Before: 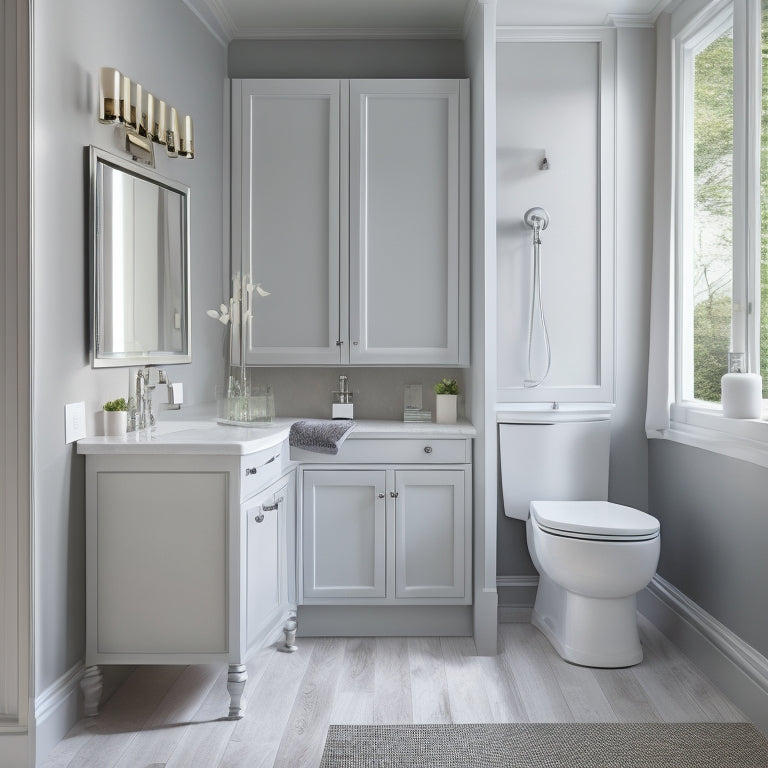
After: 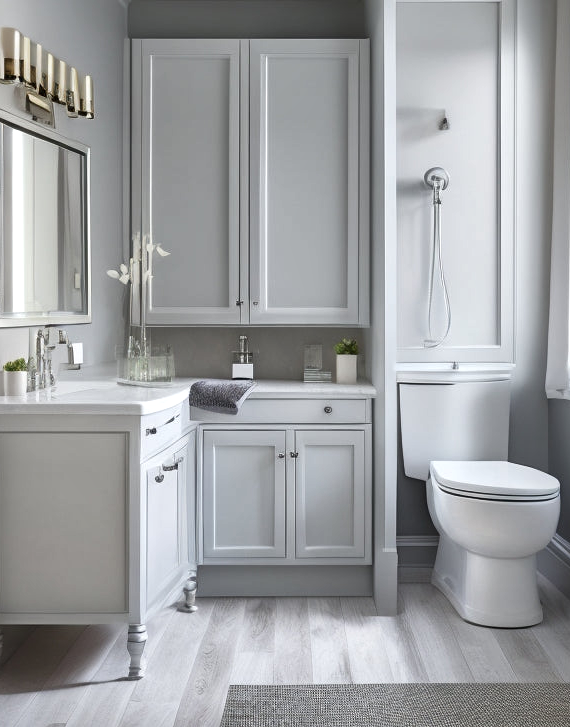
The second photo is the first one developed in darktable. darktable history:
local contrast: mode bilateral grid, contrast 25, coarseness 60, detail 151%, midtone range 0.2
crop and rotate: left 13.15%, top 5.251%, right 12.609%
